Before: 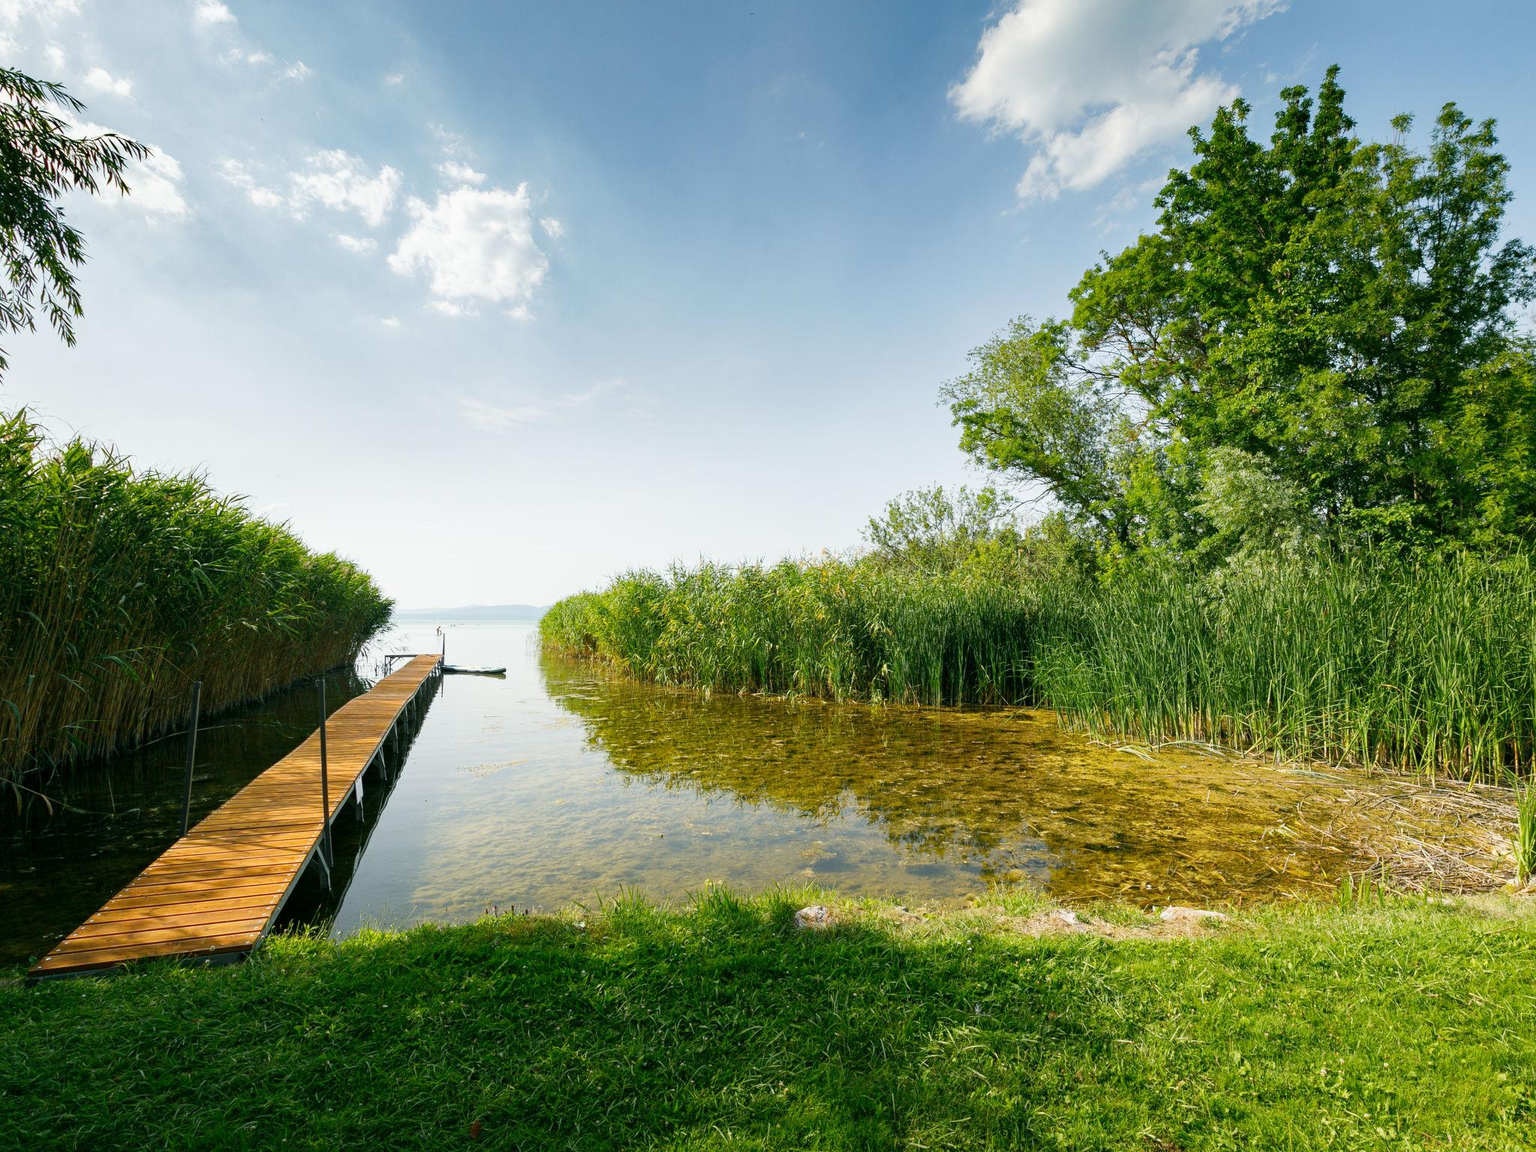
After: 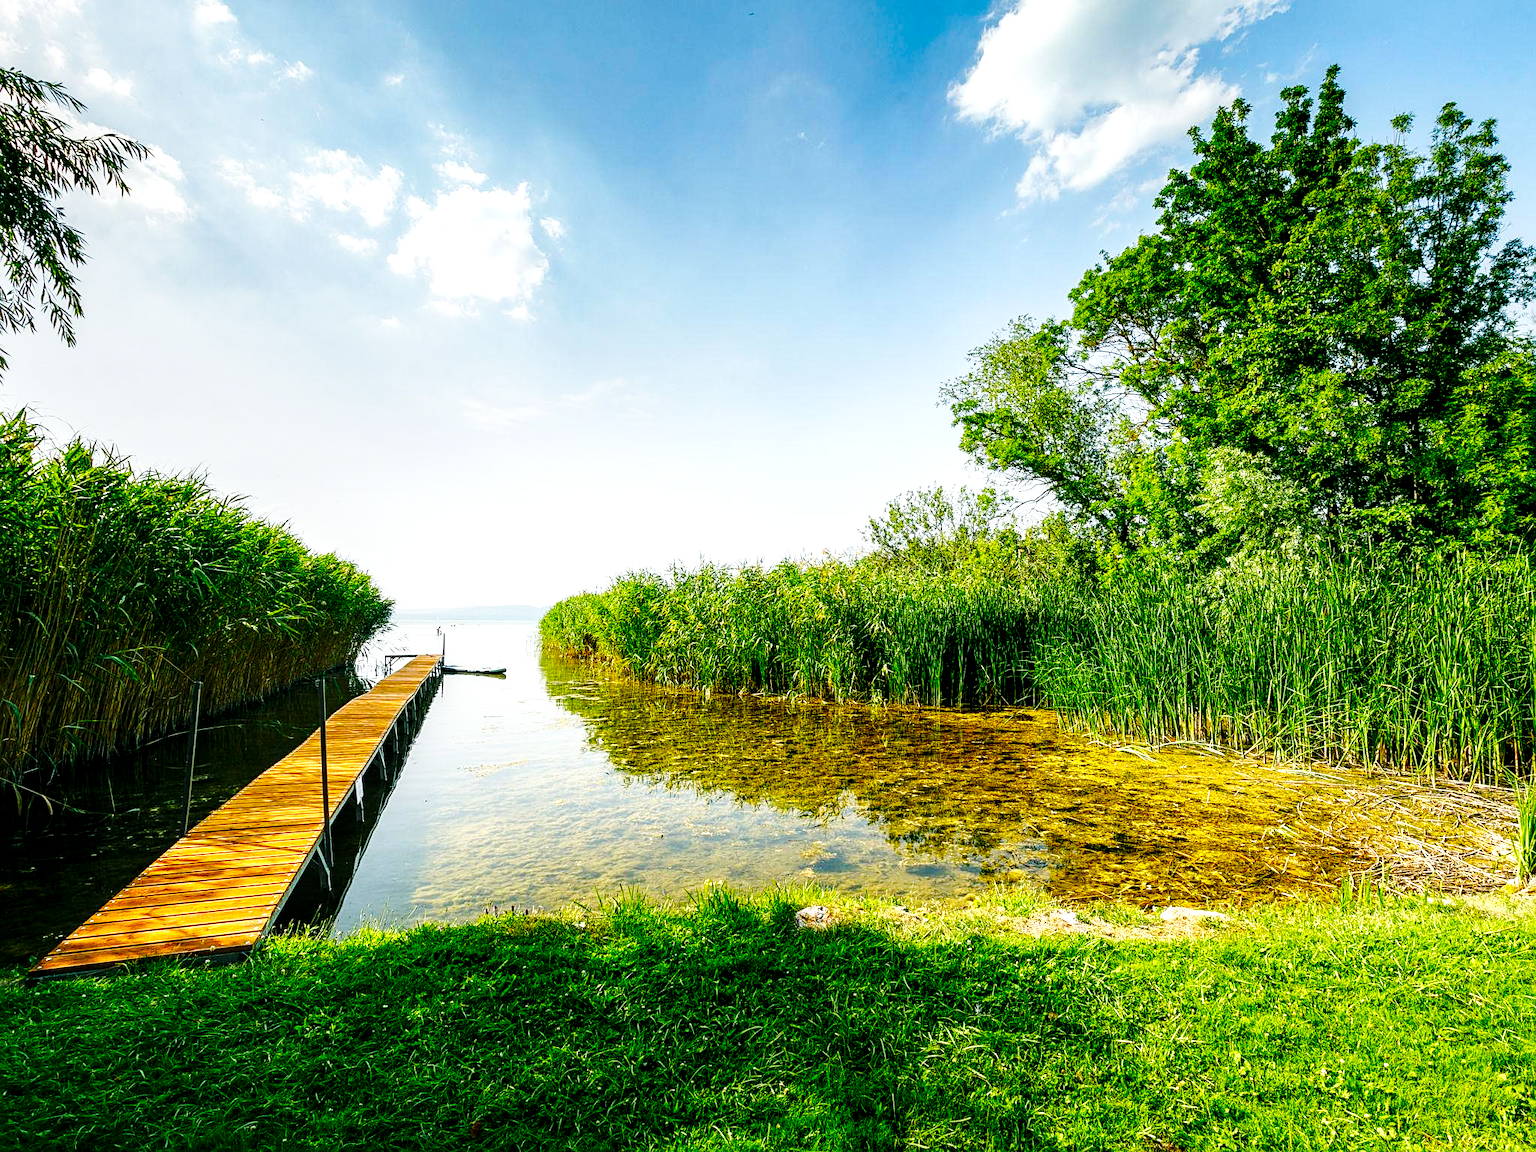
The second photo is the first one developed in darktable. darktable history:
local contrast: highlights 60%, shadows 61%, detail 160%
base curve: curves: ch0 [(0, 0) (0.036, 0.025) (0.121, 0.166) (0.206, 0.329) (0.605, 0.79) (1, 1)], preserve colors none
contrast brightness saturation: saturation 0.516
sharpen: on, module defaults
